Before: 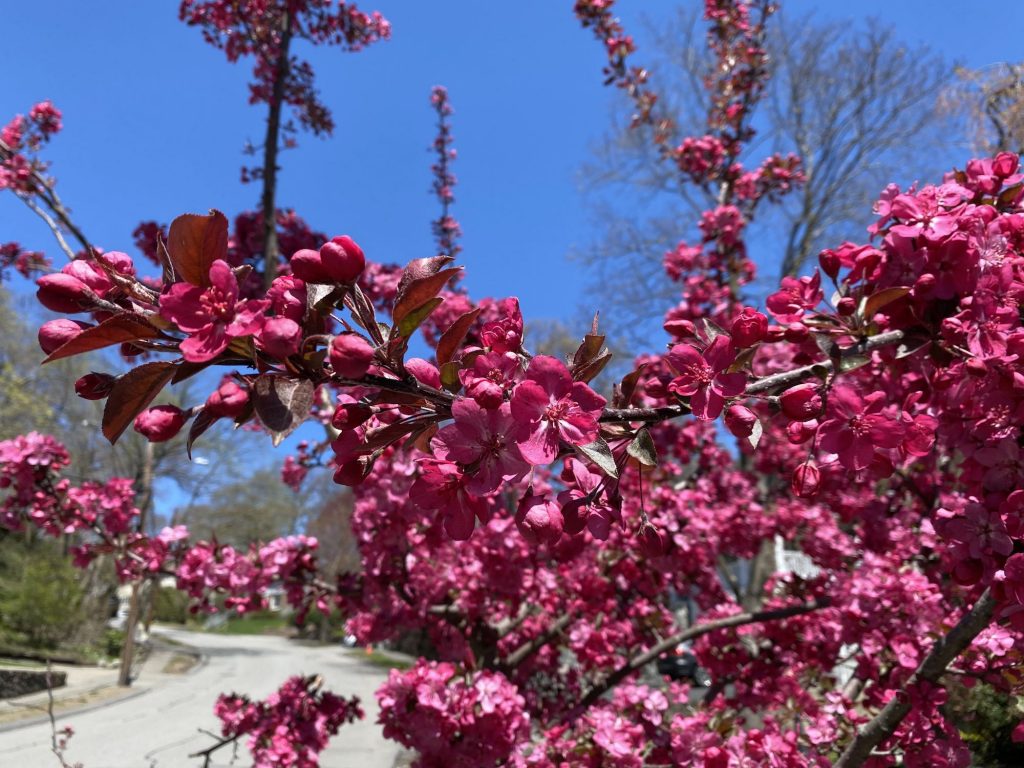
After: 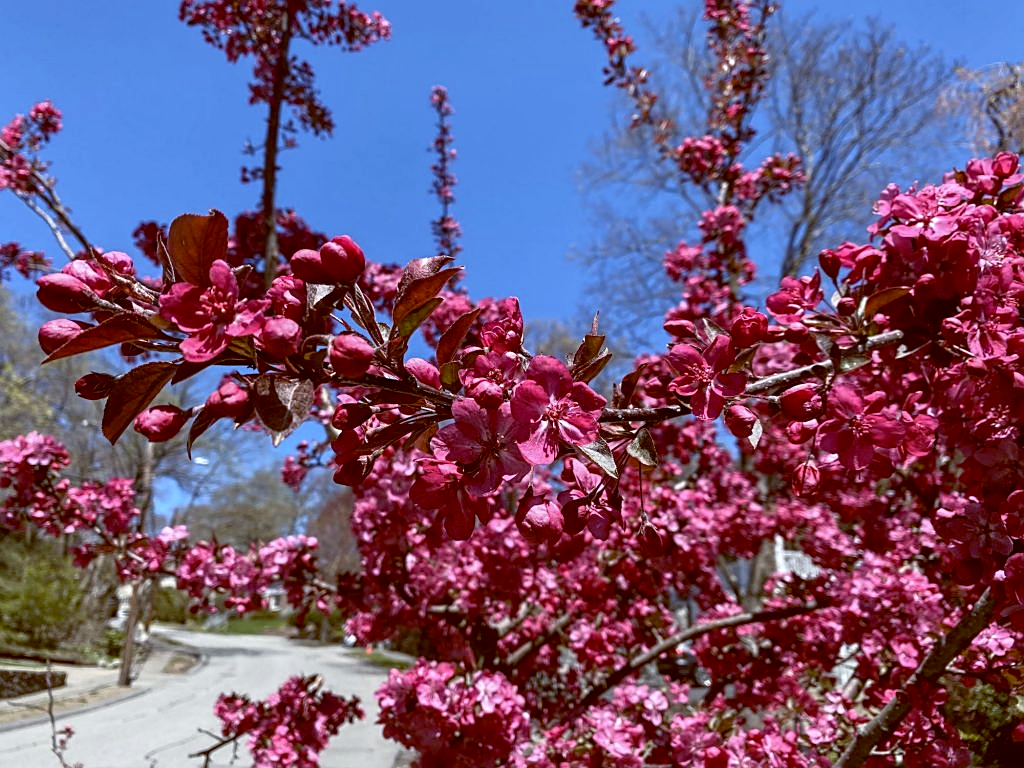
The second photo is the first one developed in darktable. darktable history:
color balance: lift [1, 1.015, 1.004, 0.985], gamma [1, 0.958, 0.971, 1.042], gain [1, 0.956, 0.977, 1.044]
local contrast: on, module defaults
contrast brightness saturation: saturation -0.04
sharpen: on, module defaults
